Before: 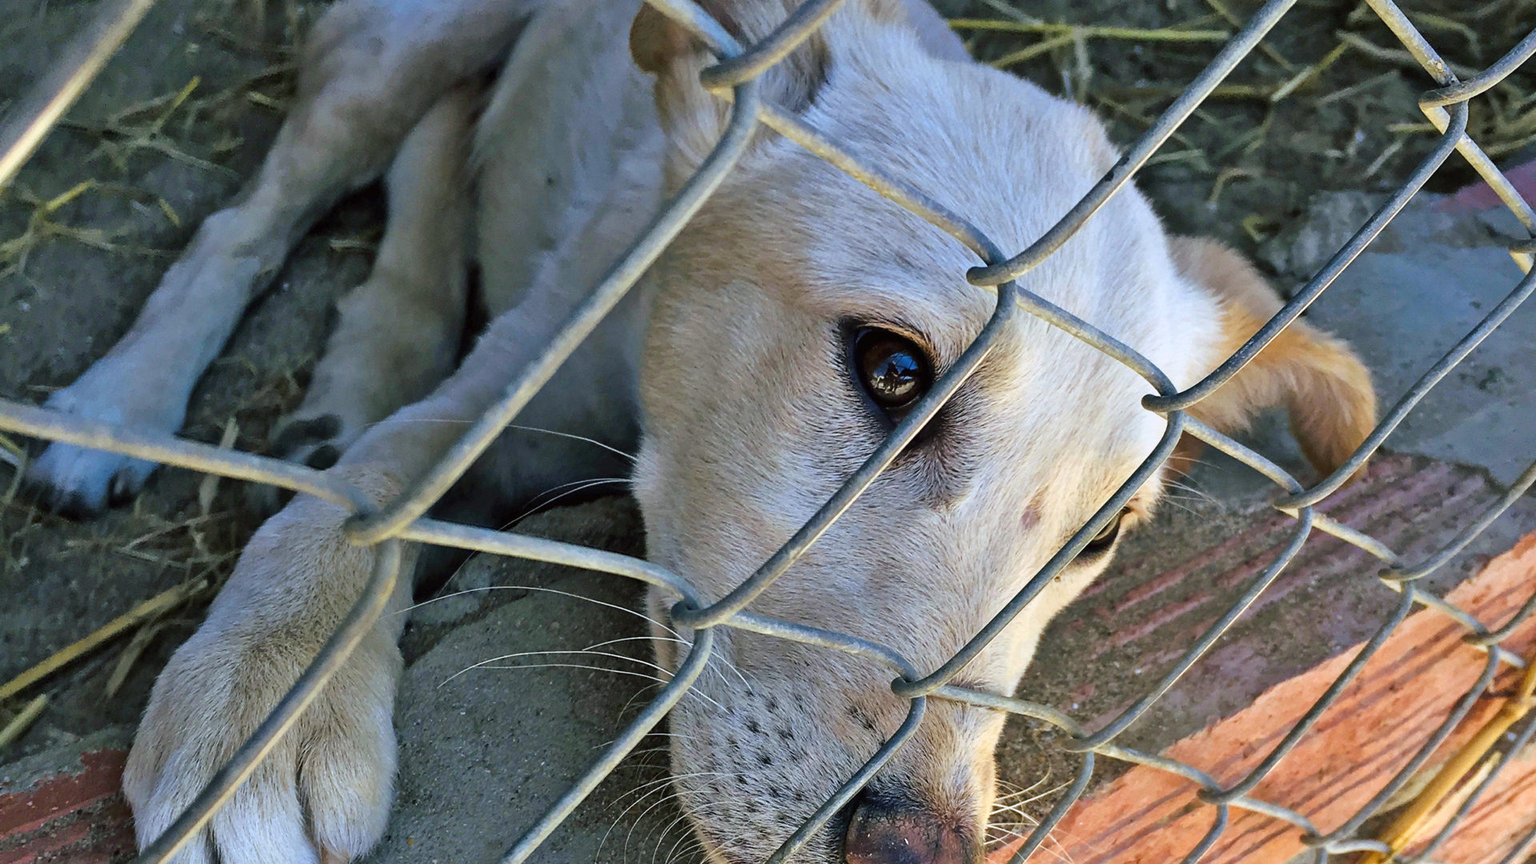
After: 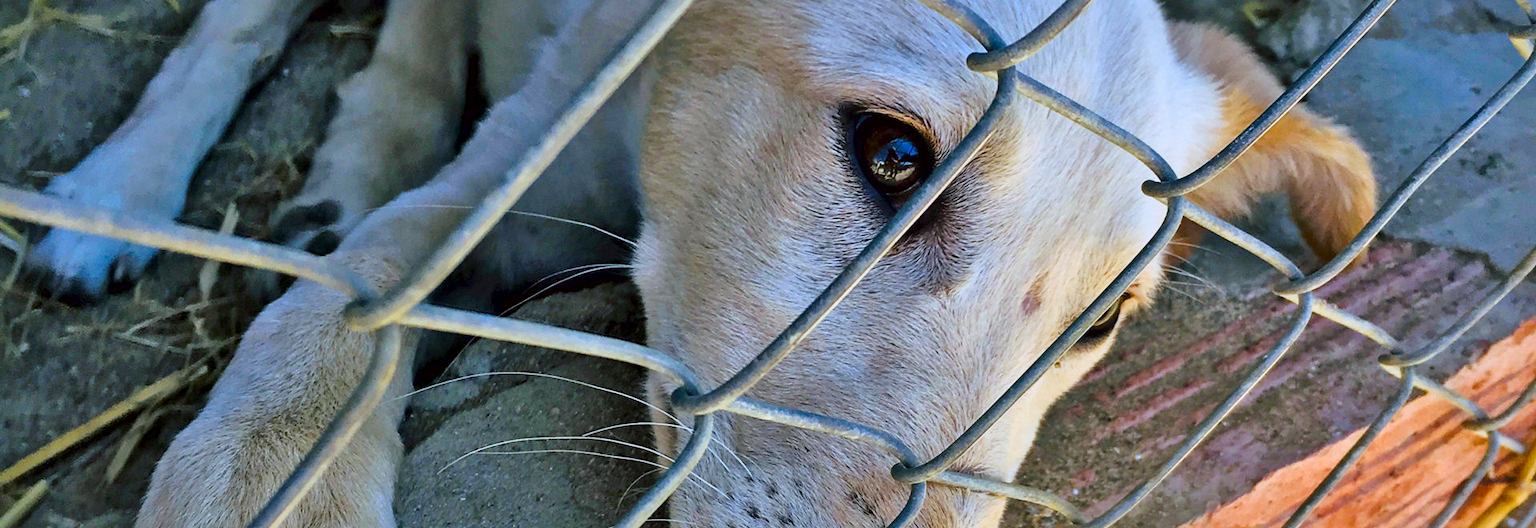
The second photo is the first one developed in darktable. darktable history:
crop and rotate: top 24.84%, bottom 13.993%
local contrast: mode bilateral grid, contrast 24, coarseness 59, detail 152%, midtone range 0.2
tone curve: curves: ch0 [(0, 0) (0.003, 0.002) (0.011, 0.006) (0.025, 0.014) (0.044, 0.025) (0.069, 0.039) (0.1, 0.056) (0.136, 0.086) (0.177, 0.129) (0.224, 0.183) (0.277, 0.247) (0.335, 0.318) (0.399, 0.395) (0.468, 0.48) (0.543, 0.571) (0.623, 0.668) (0.709, 0.773) (0.801, 0.873) (0.898, 0.978) (1, 1)], color space Lab, linked channels, preserve colors none
color correction: highlights a* -0.123, highlights b* -5.95, shadows a* -0.128, shadows b* -0.113
color balance rgb: perceptual saturation grading › global saturation 31.115%, contrast -29.829%
